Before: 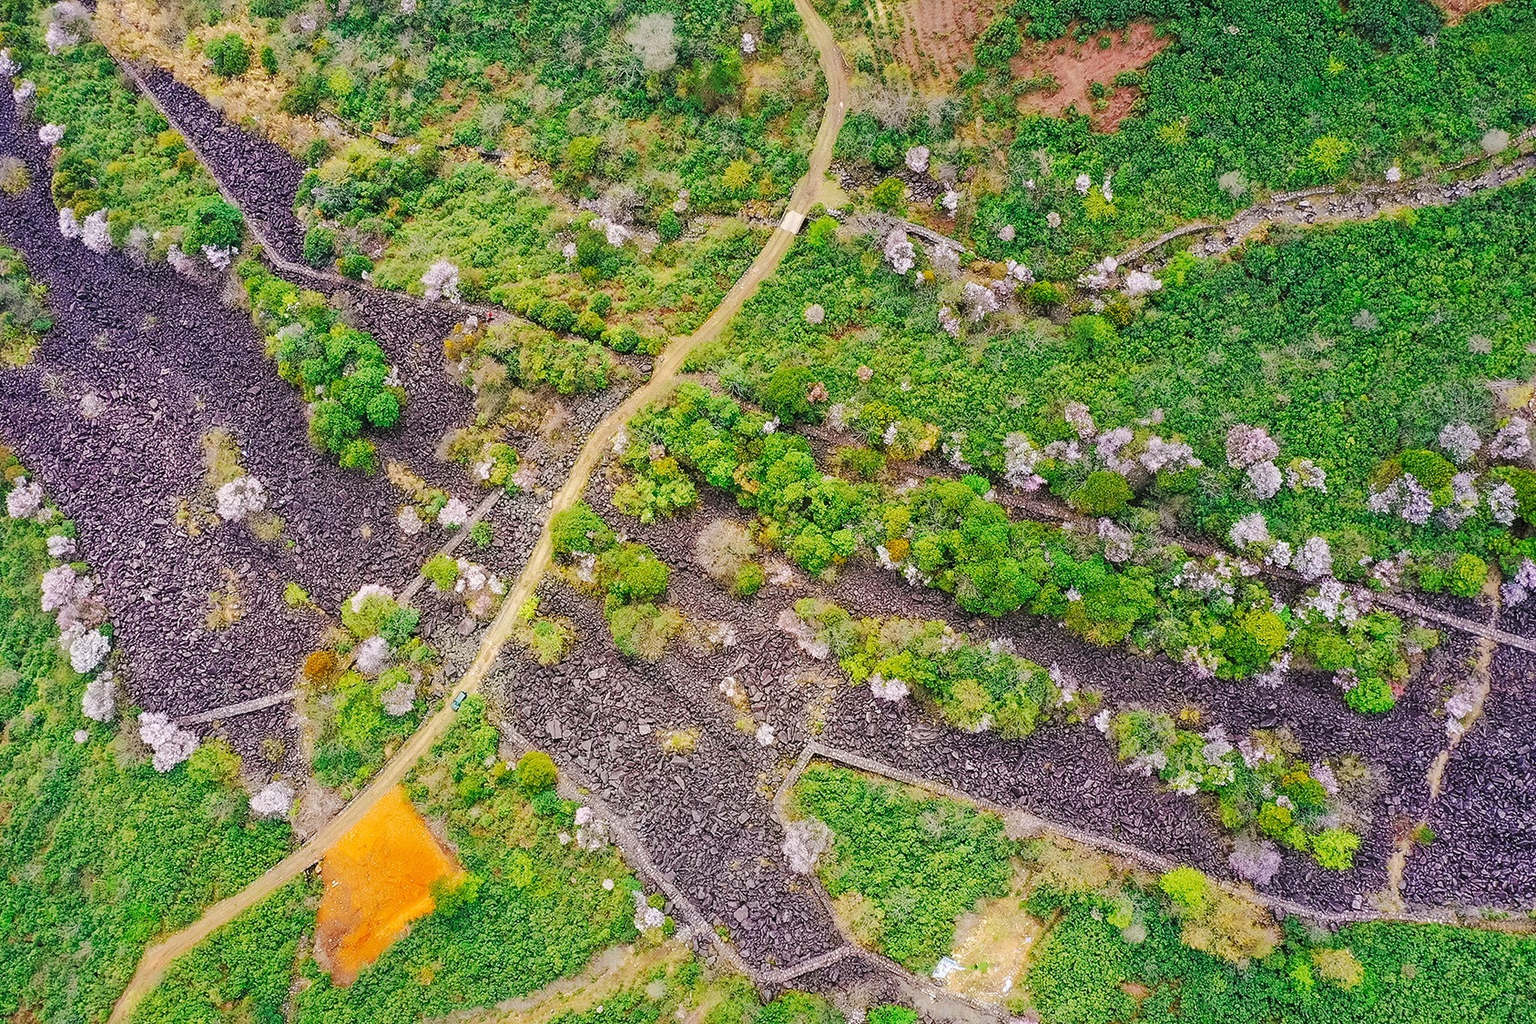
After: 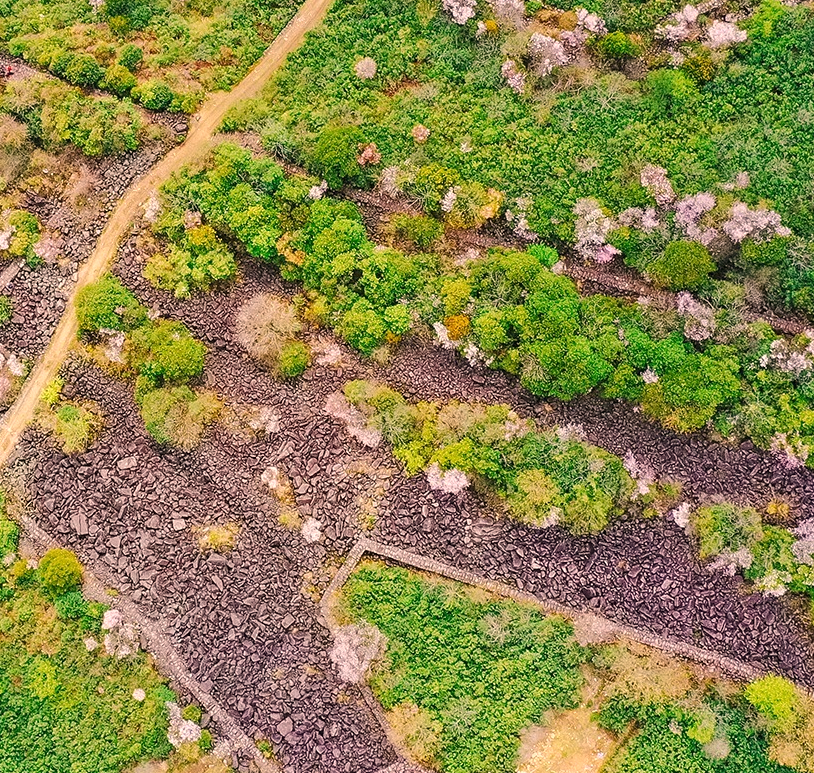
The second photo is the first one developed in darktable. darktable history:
crop: left 31.379%, top 24.658%, right 20.326%, bottom 6.628%
exposure: compensate highlight preservation false
white balance: red 1.127, blue 0.943
